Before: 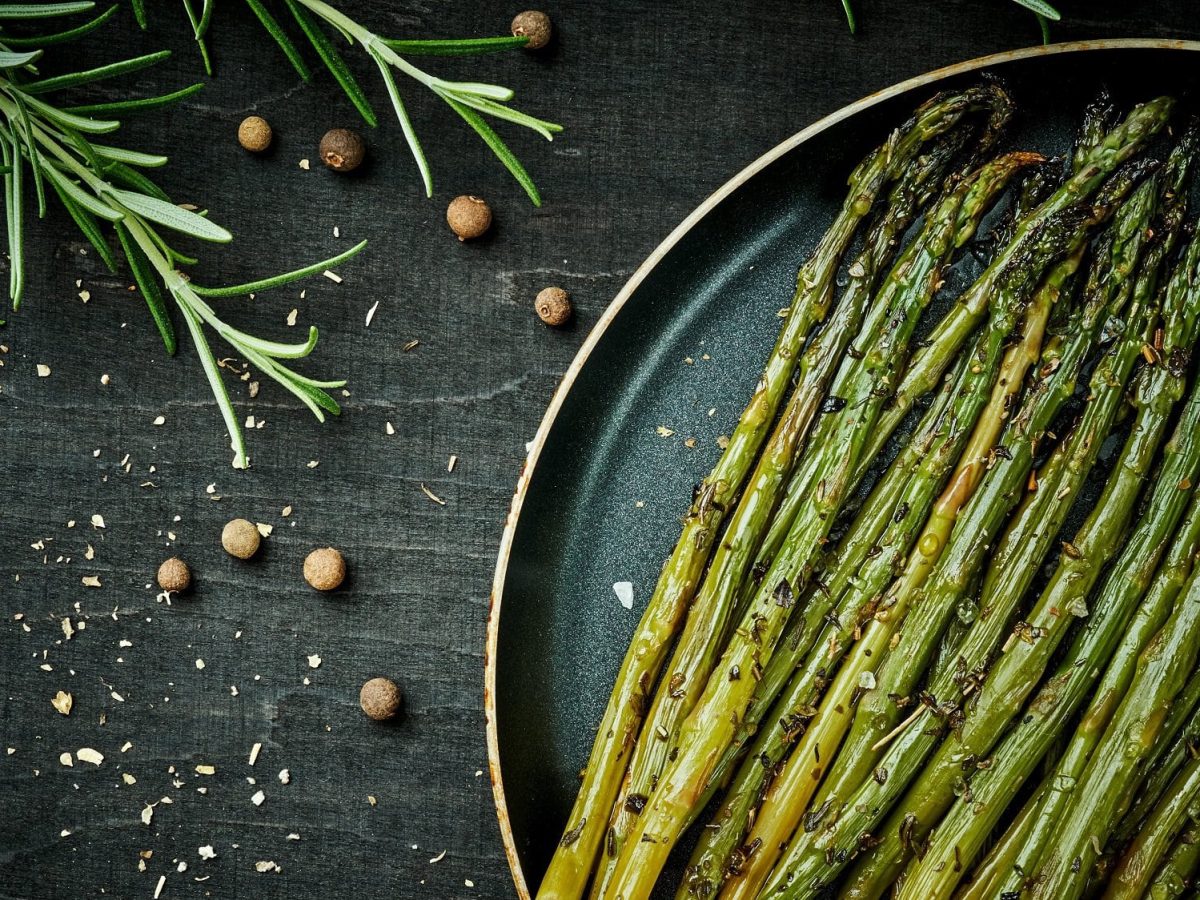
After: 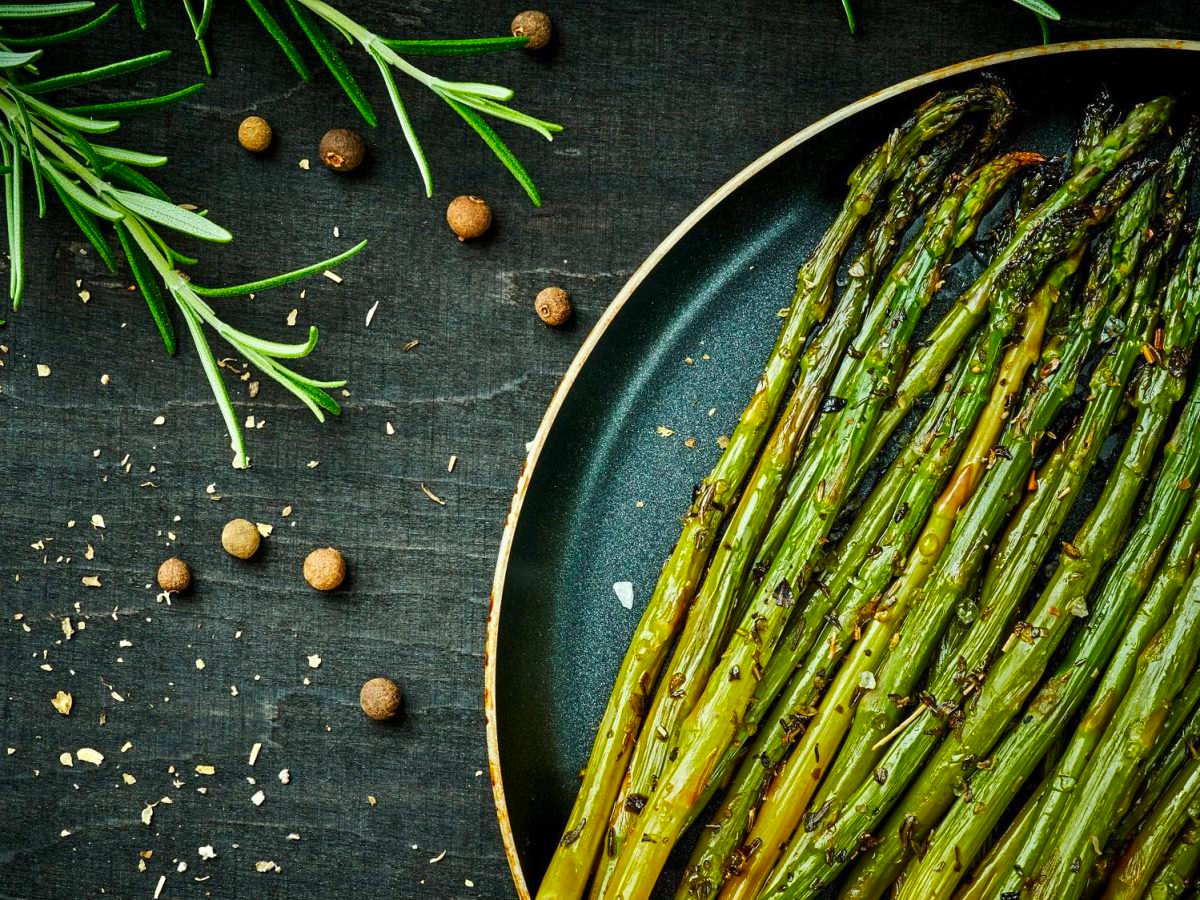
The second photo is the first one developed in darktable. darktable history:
contrast brightness saturation: saturation 0.506
exposure: exposure 0.132 EV, compensate highlight preservation false
